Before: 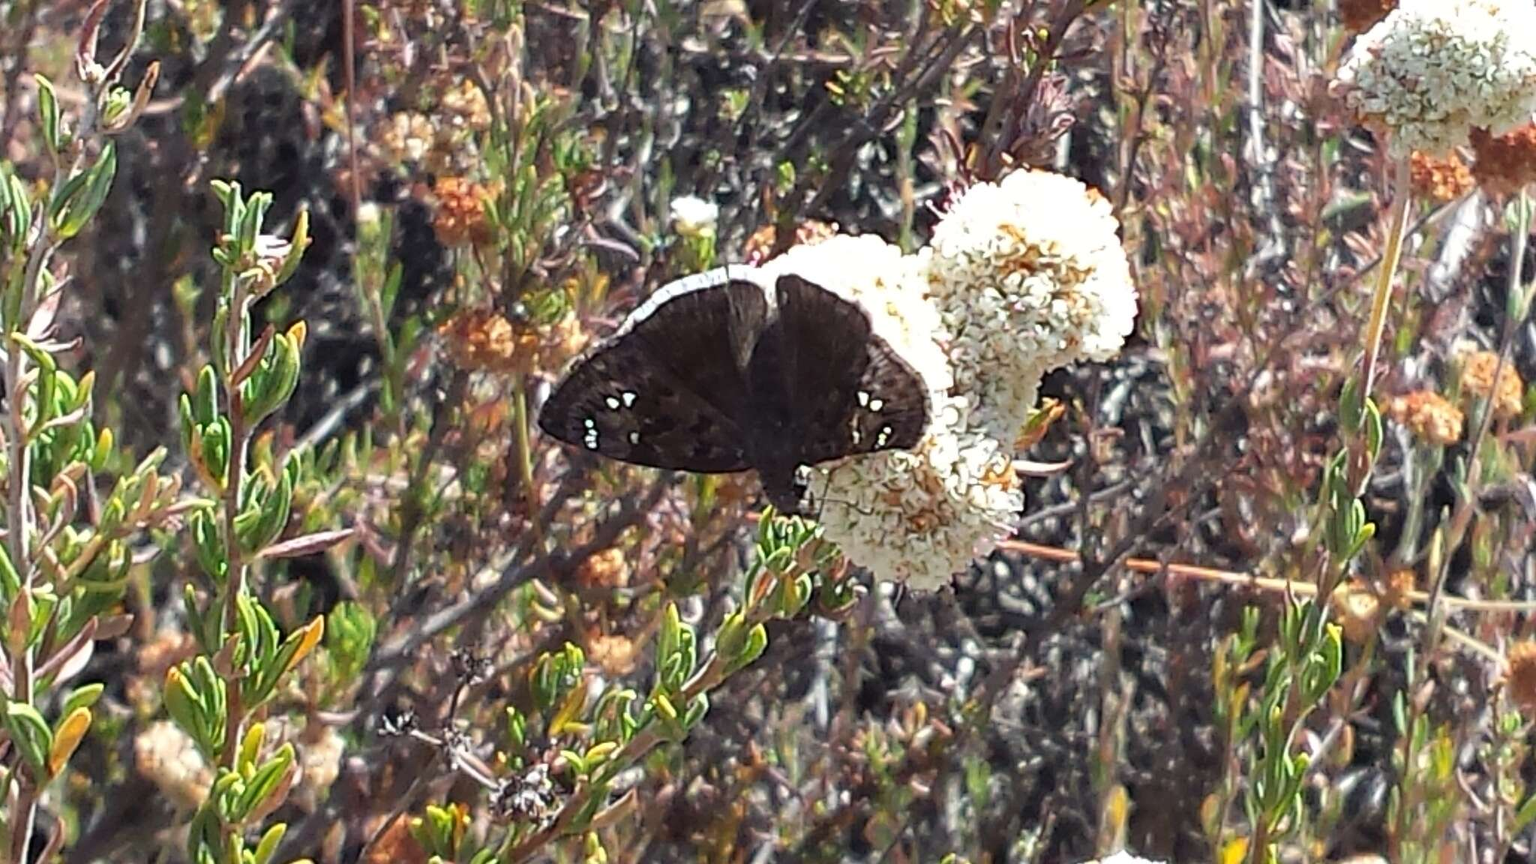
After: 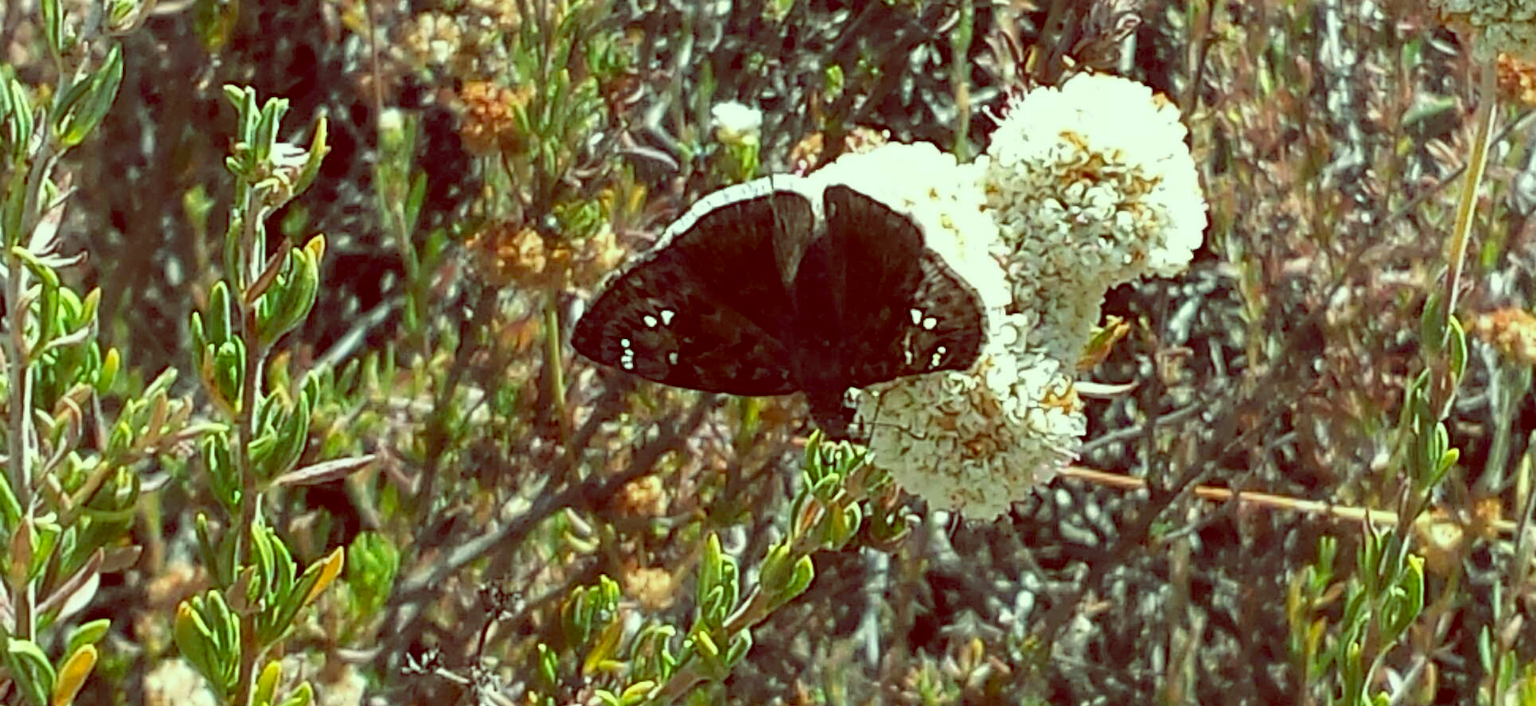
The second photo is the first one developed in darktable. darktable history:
color balance: lift [1, 1.015, 0.987, 0.985], gamma [1, 0.959, 1.042, 0.958], gain [0.927, 0.938, 1.072, 0.928], contrast 1.5%
crop and rotate: angle 0.03°, top 11.643%, right 5.651%, bottom 11.189%
